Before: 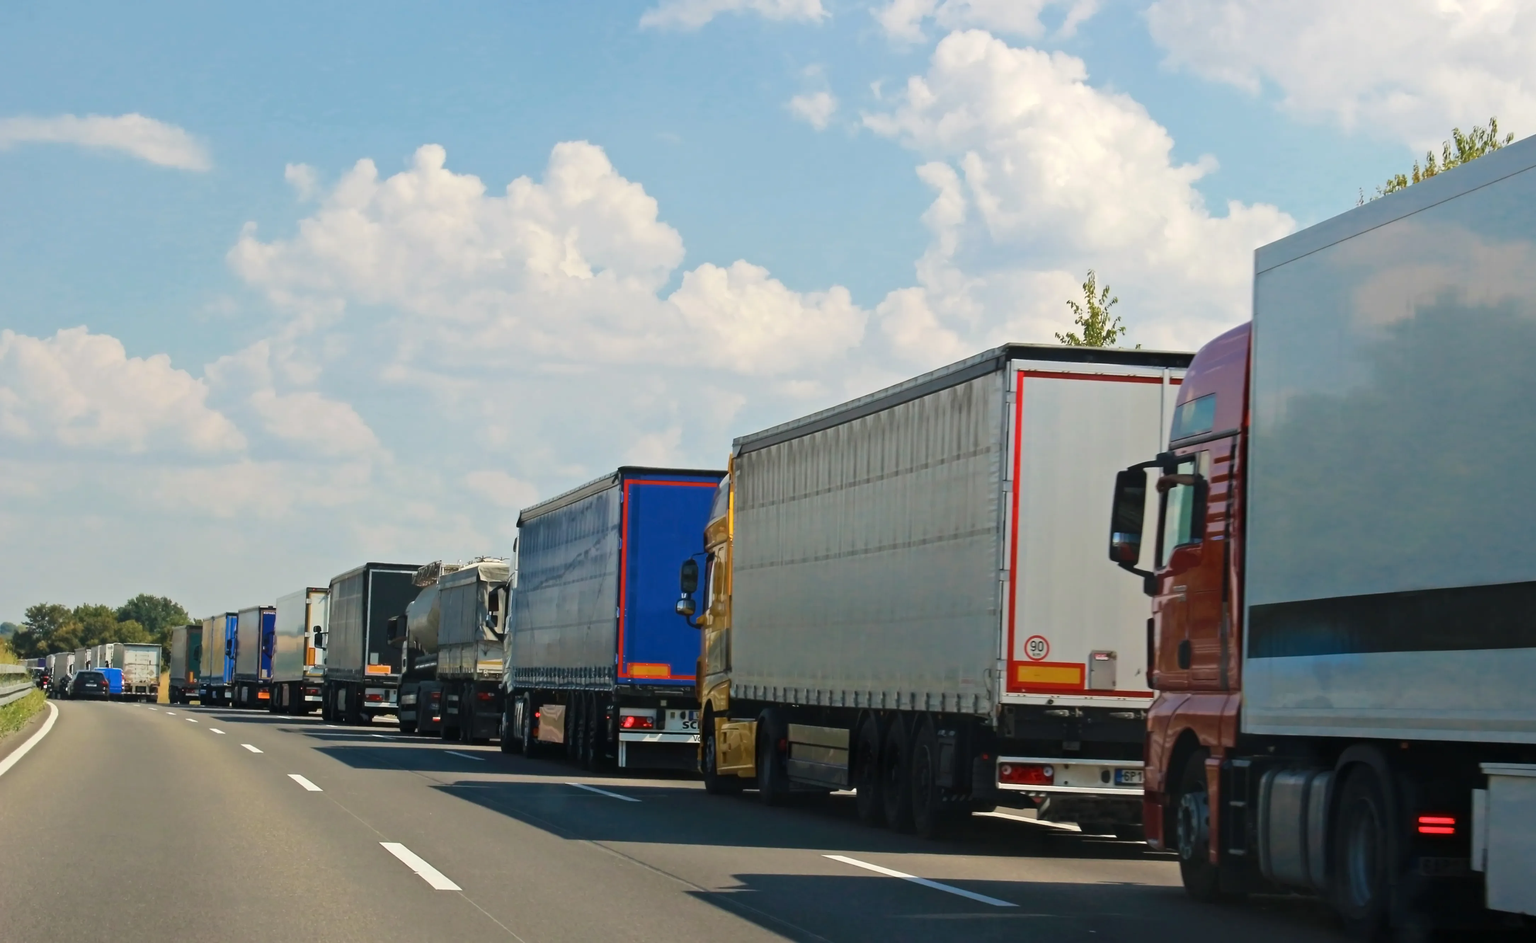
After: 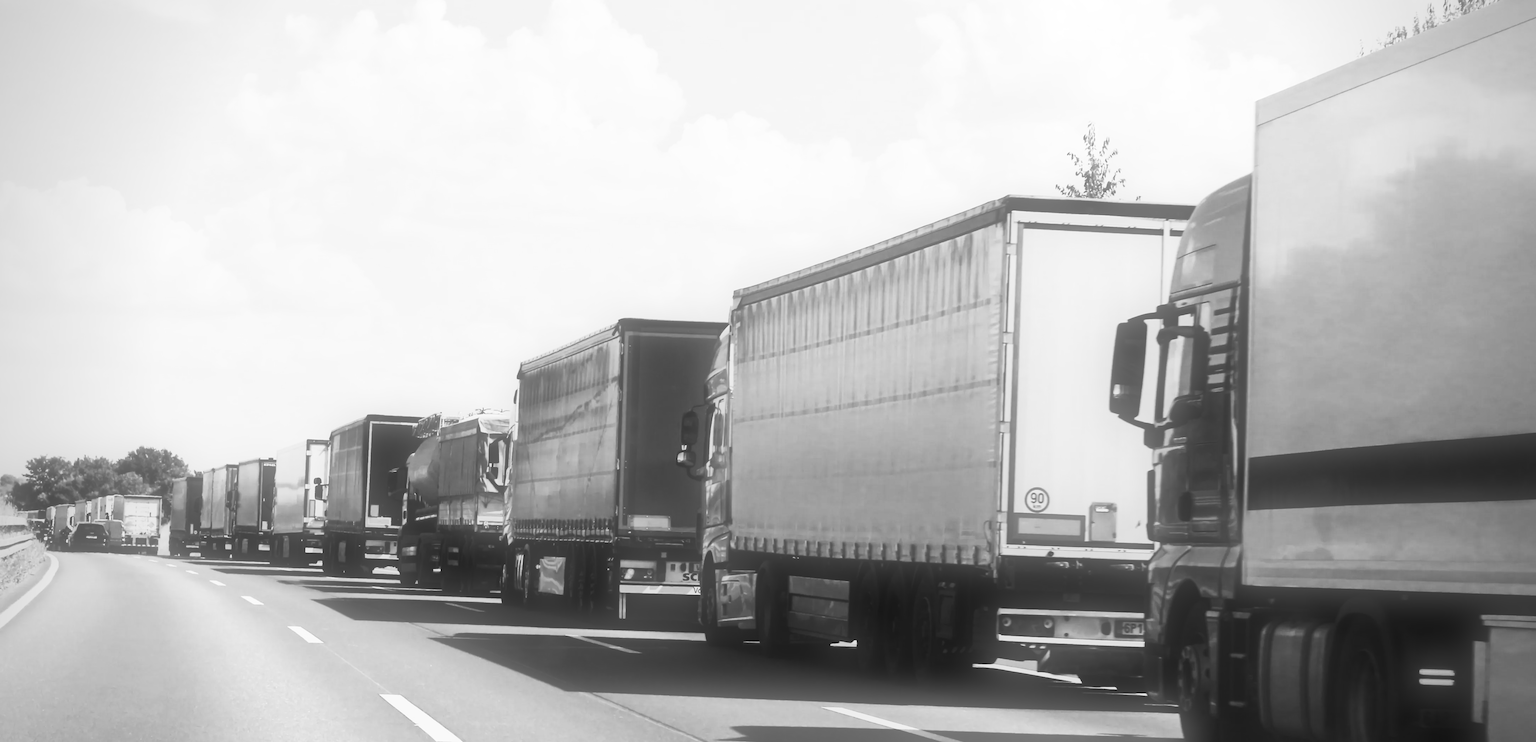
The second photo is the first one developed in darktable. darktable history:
vignetting: fall-off start 79.88%
contrast brightness saturation: contrast 0.53, brightness 0.47, saturation -1
soften: size 60.24%, saturation 65.46%, brightness 0.506 EV, mix 25.7%
crop and rotate: top 15.774%, bottom 5.506%
tone equalizer: on, module defaults
